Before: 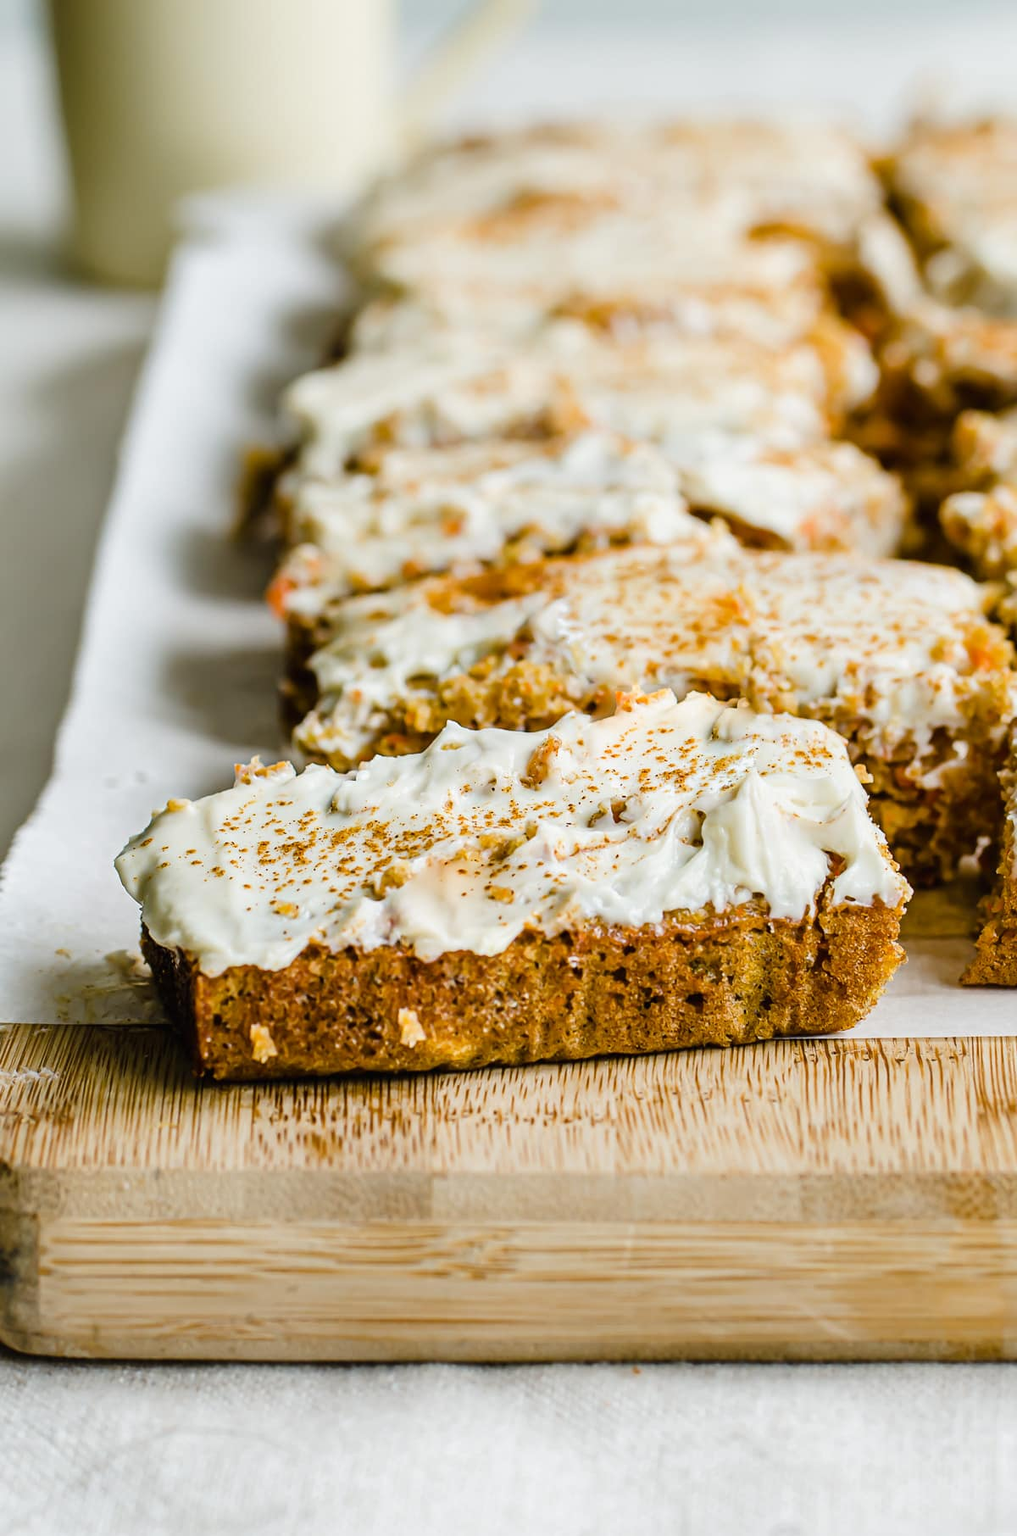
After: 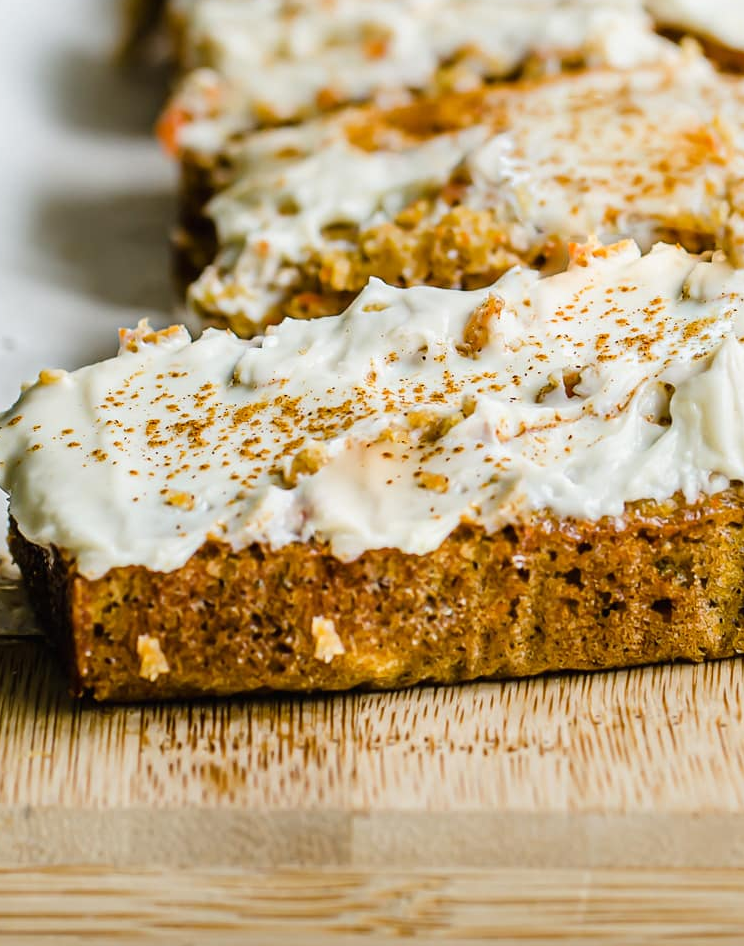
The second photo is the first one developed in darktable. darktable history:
crop: left 13.239%, top 31.676%, right 24.741%, bottom 16.1%
